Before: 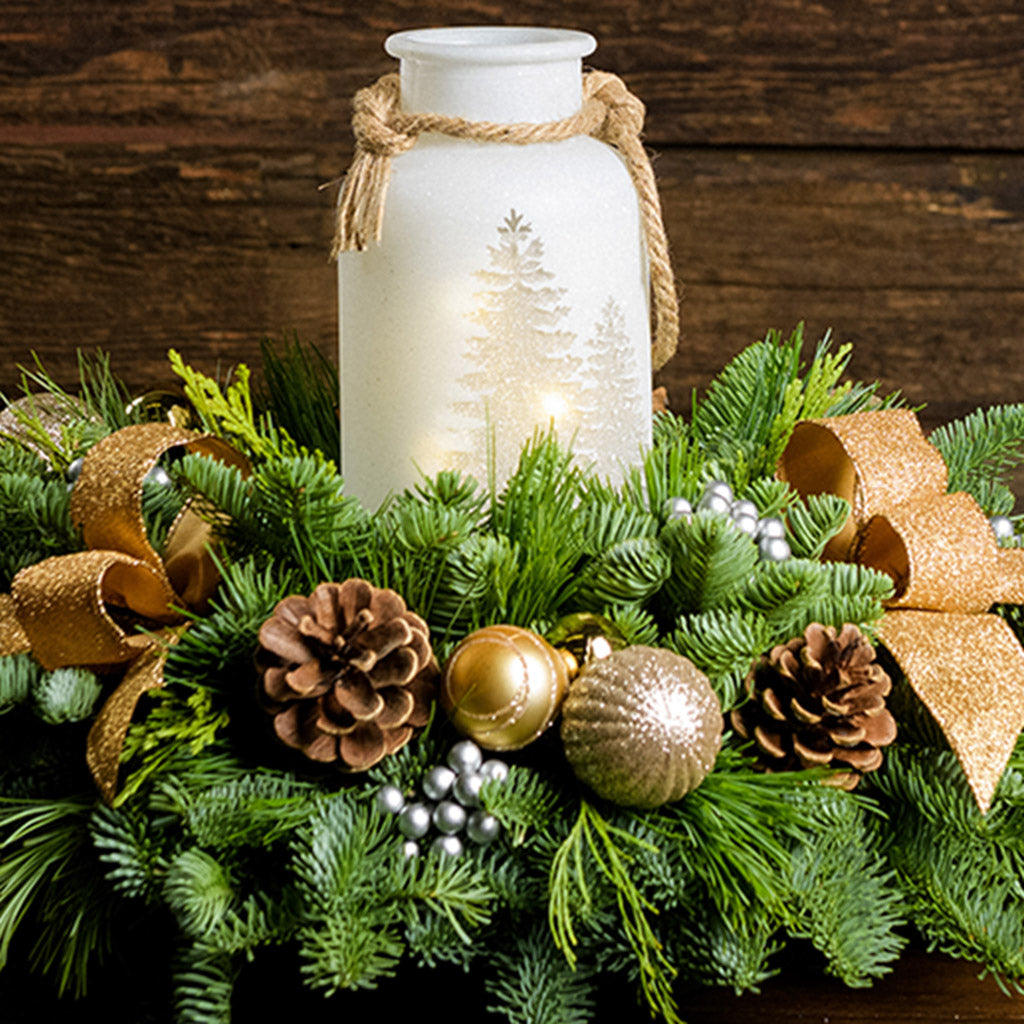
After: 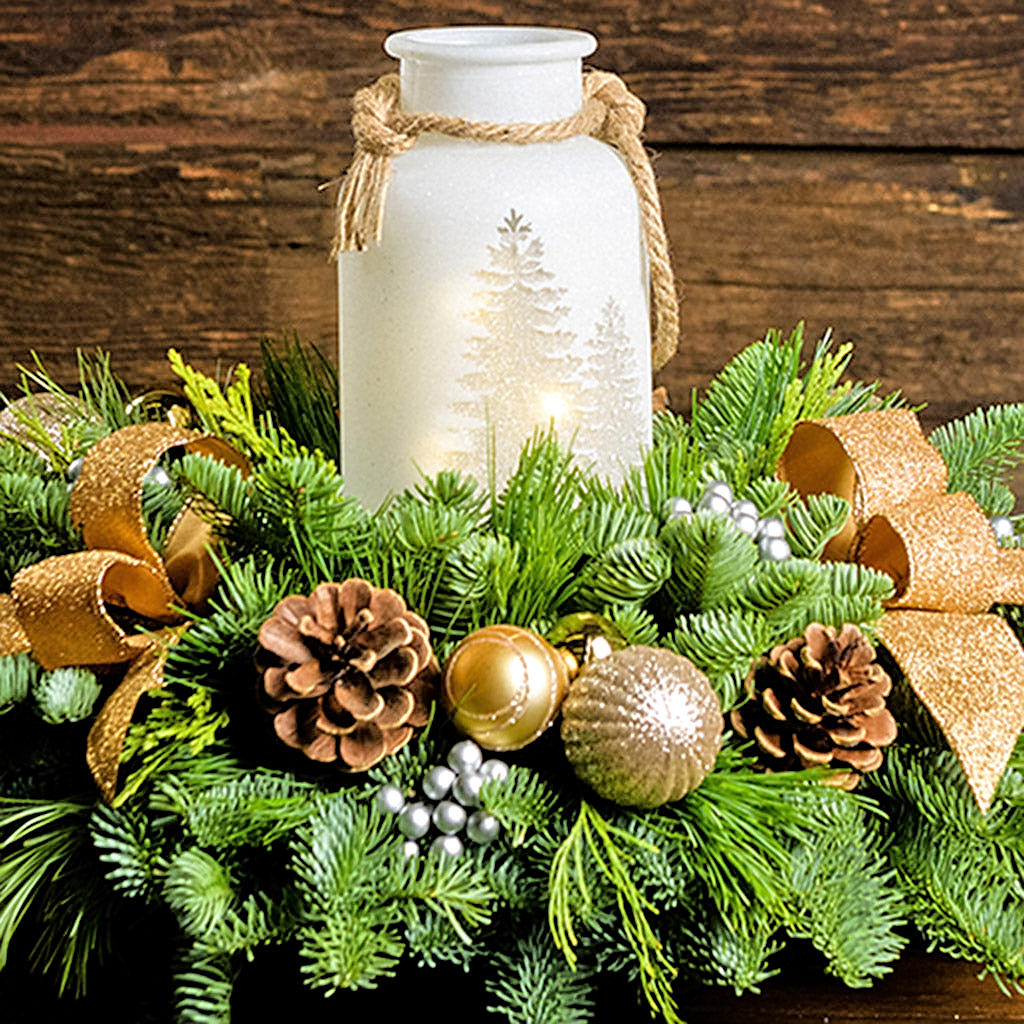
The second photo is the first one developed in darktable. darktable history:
sharpen: on, module defaults
tone equalizer: -7 EV 0.146 EV, -6 EV 0.628 EV, -5 EV 1.13 EV, -4 EV 1.35 EV, -3 EV 1.15 EV, -2 EV 0.6 EV, -1 EV 0.149 EV, luminance estimator HSV value / RGB max
